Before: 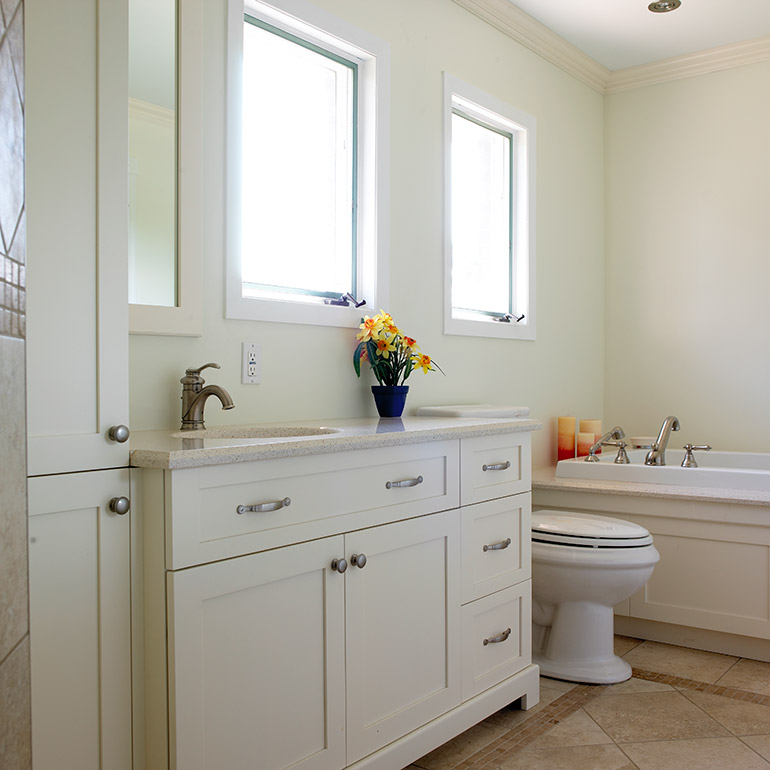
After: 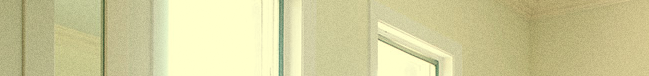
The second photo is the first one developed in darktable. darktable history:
crop and rotate: left 9.644%, top 9.491%, right 6.021%, bottom 80.509%
grain: coarseness 0.47 ISO
color balance: mode lift, gamma, gain (sRGB), lift [1, 0.69, 1, 1], gamma [1, 1.482, 1, 1], gain [1, 1, 1, 0.802]
